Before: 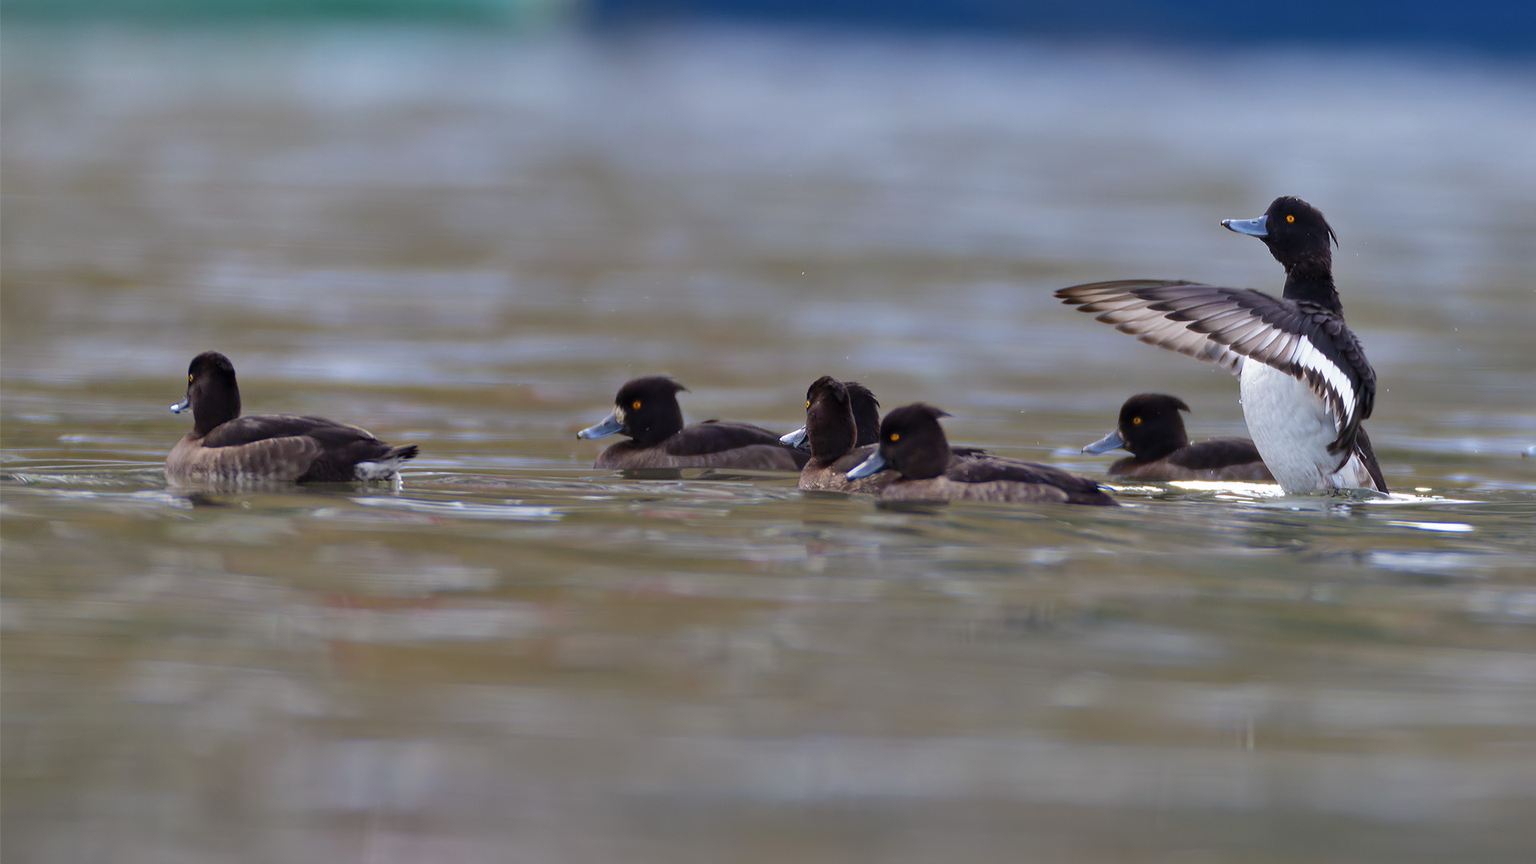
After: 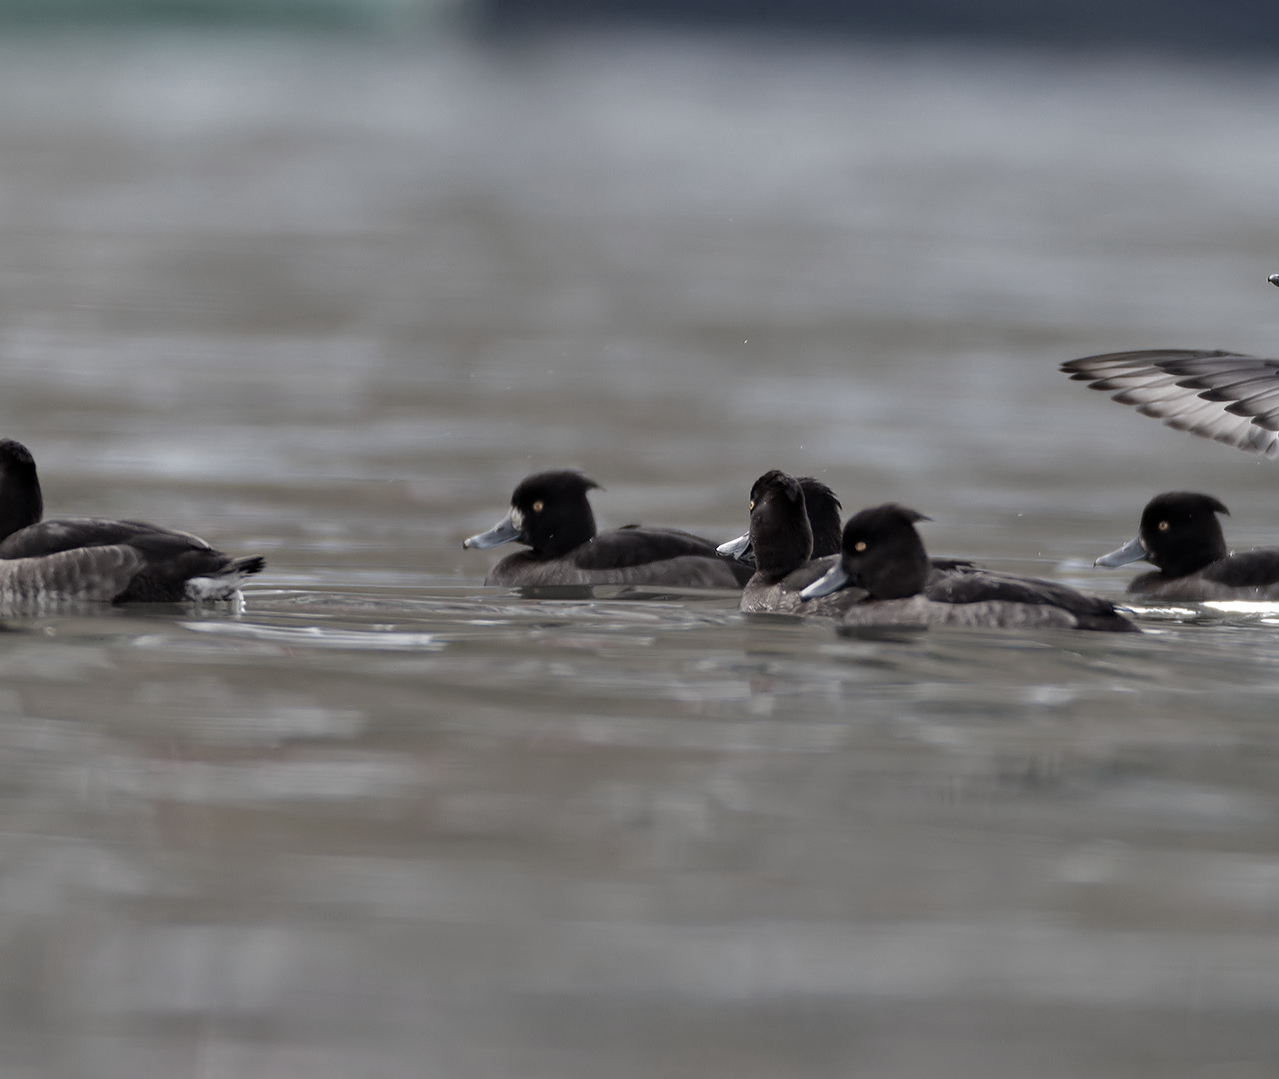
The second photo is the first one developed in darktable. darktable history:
color correction: highlights b* 0.006, saturation 0.256
crop and rotate: left 13.453%, right 19.887%
